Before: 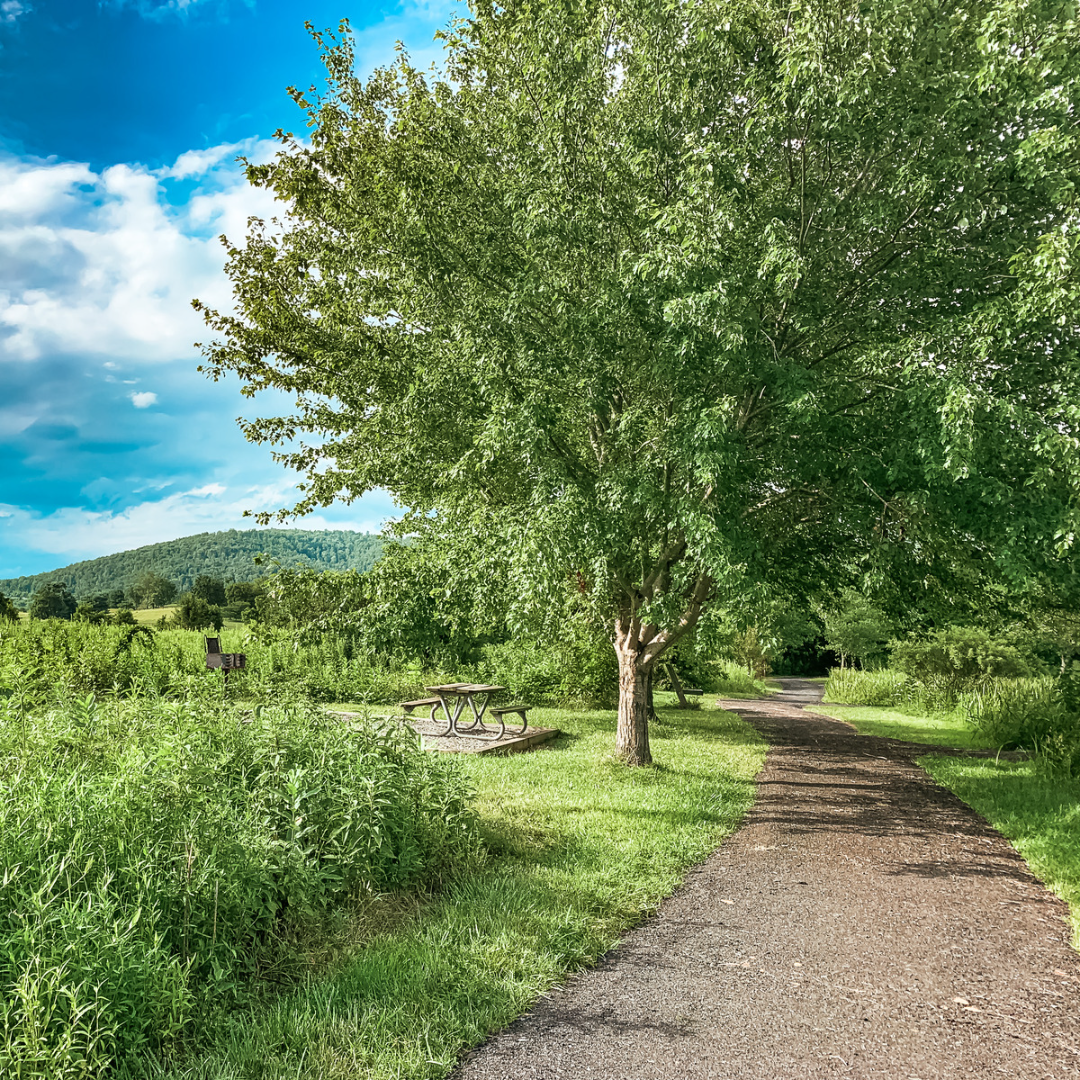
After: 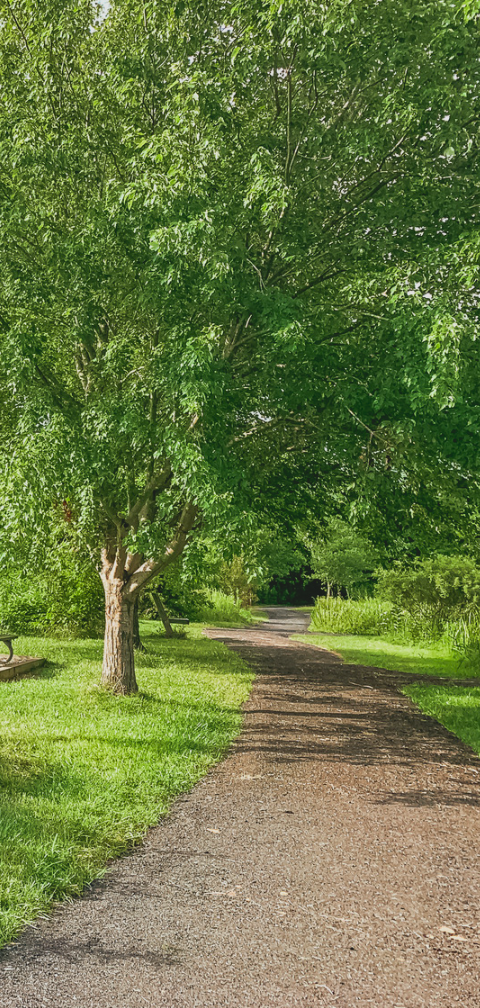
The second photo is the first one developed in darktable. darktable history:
crop: left 47.628%, top 6.643%, right 7.874%
contrast brightness saturation: contrast -0.19, saturation 0.19
